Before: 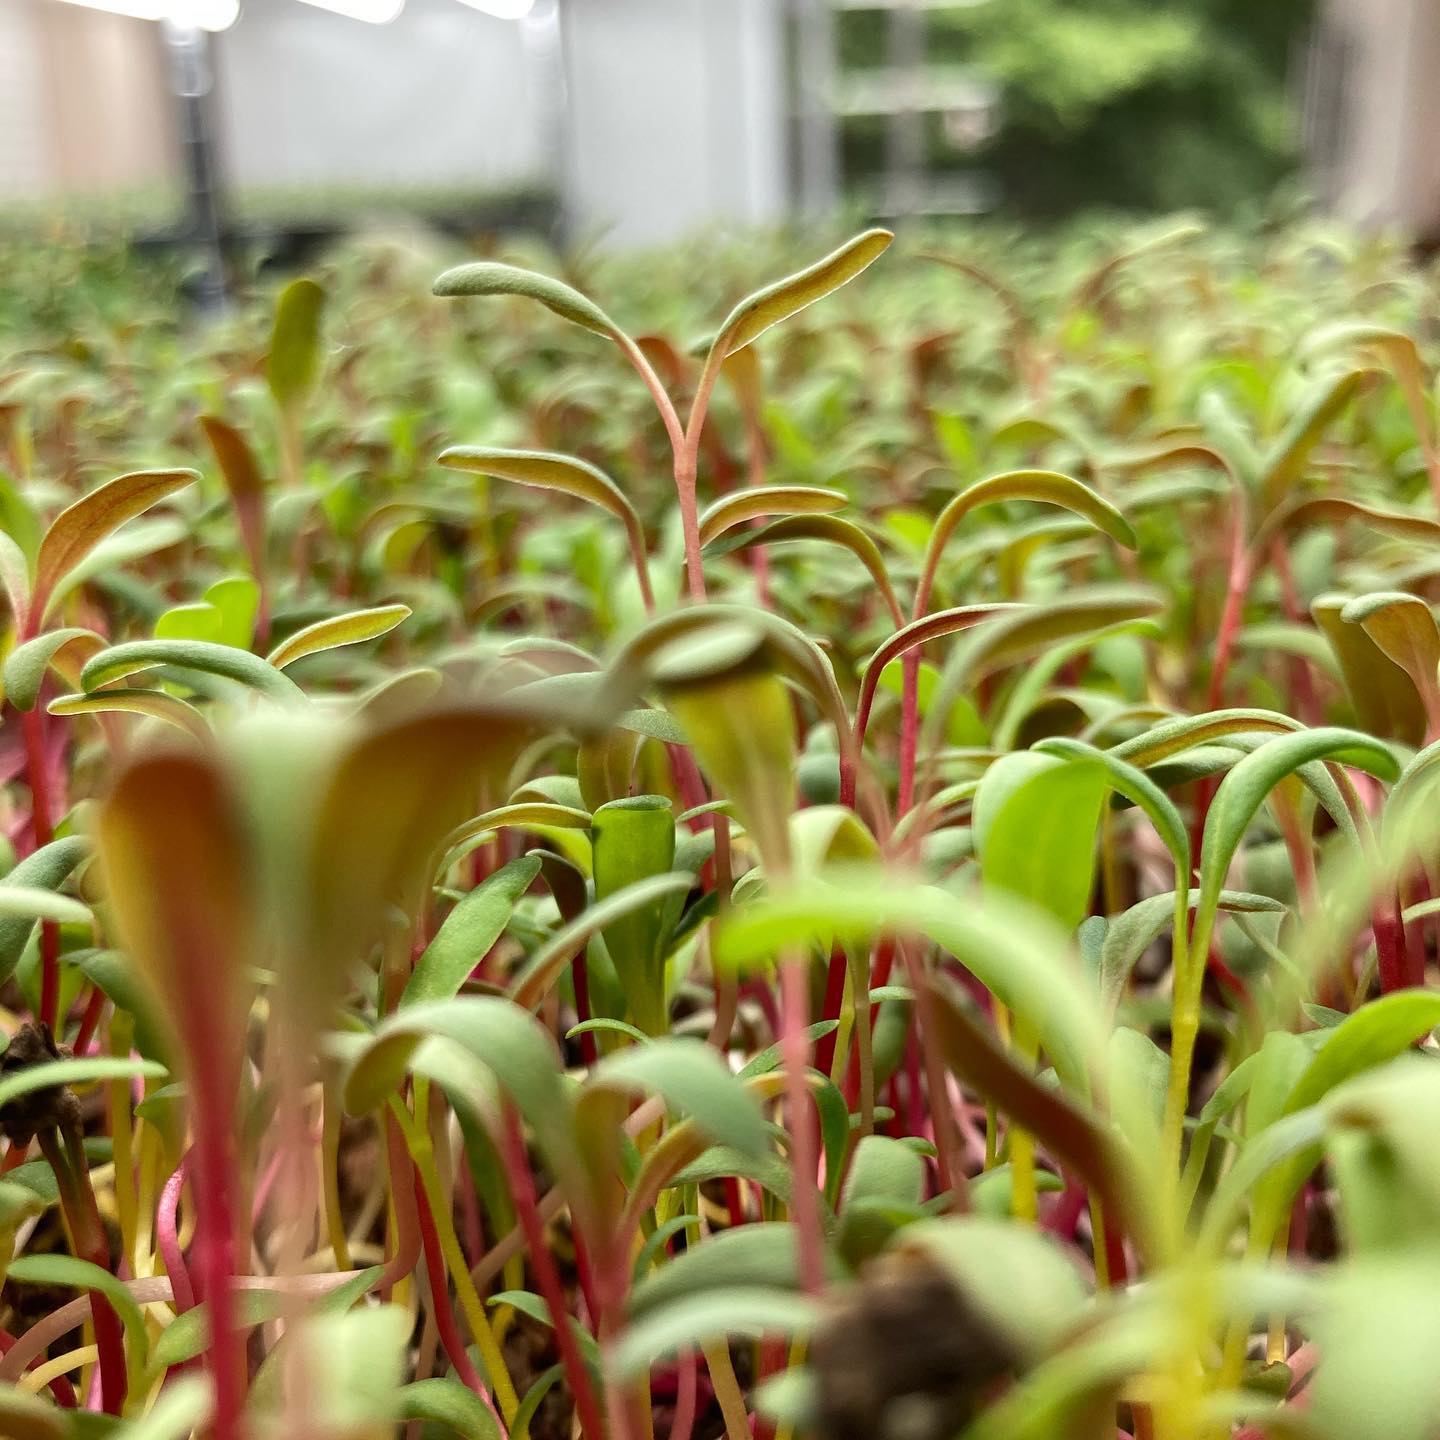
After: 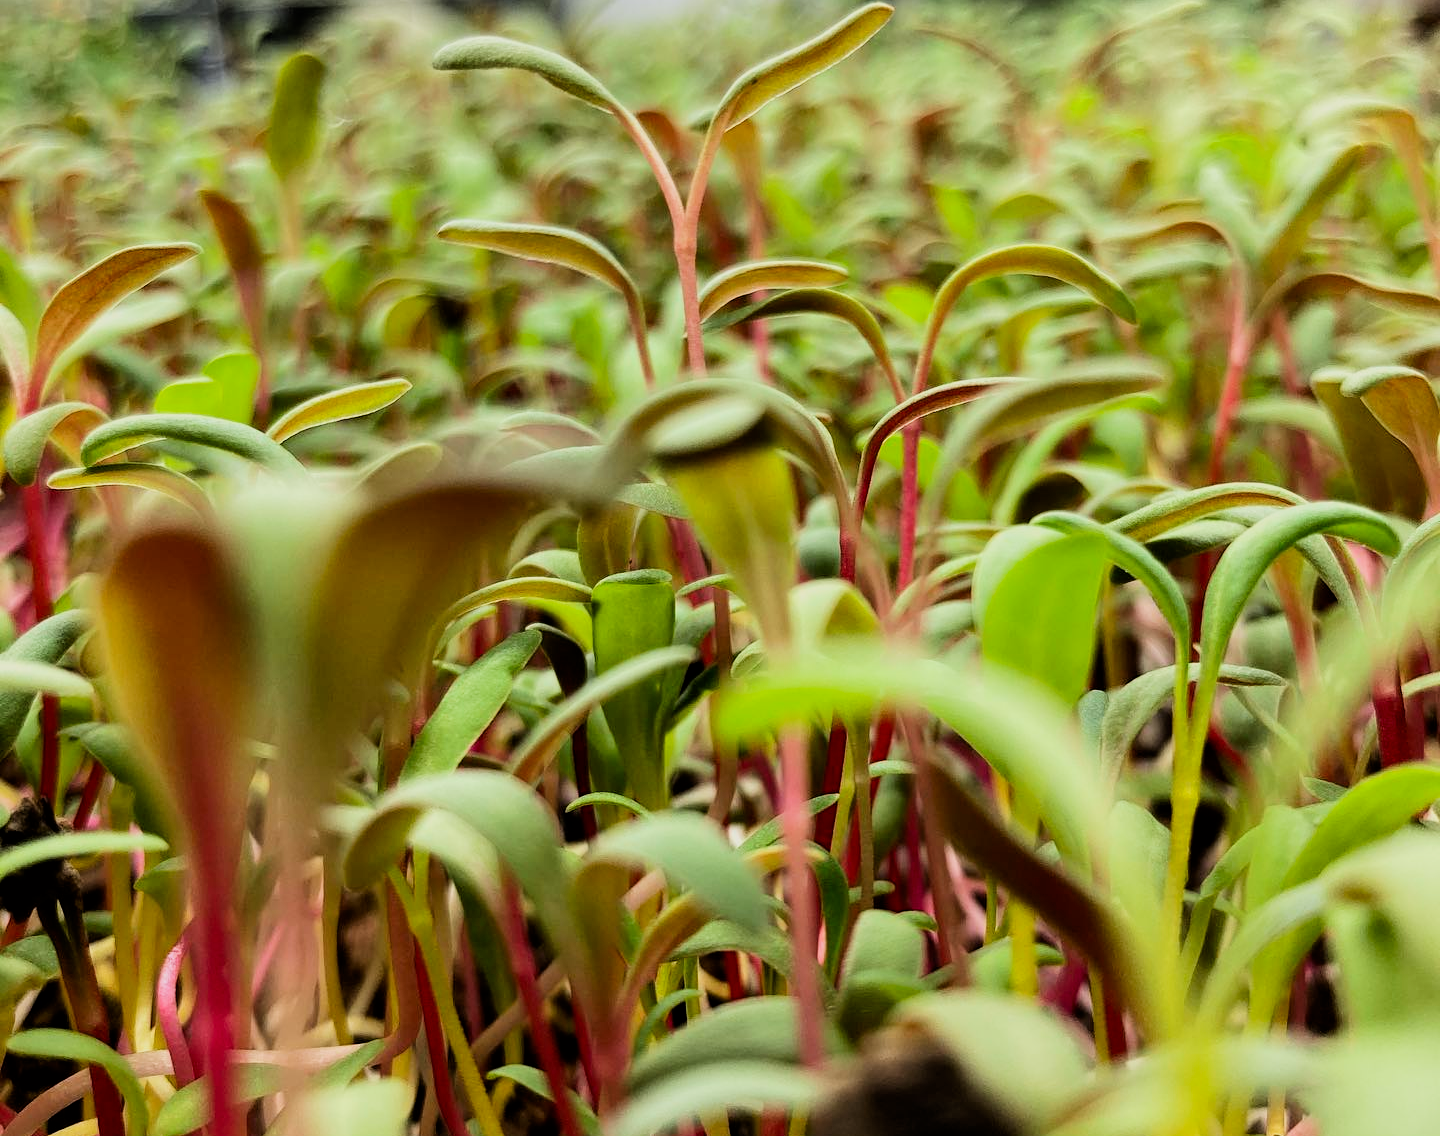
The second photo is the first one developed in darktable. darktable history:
crop and rotate: top 15.704%, bottom 5.402%
contrast brightness saturation: contrast 0.044, saturation 0.157
filmic rgb: black relative exposure -5.05 EV, white relative exposure 3.99 EV, hardness 2.89, contrast 1.3
